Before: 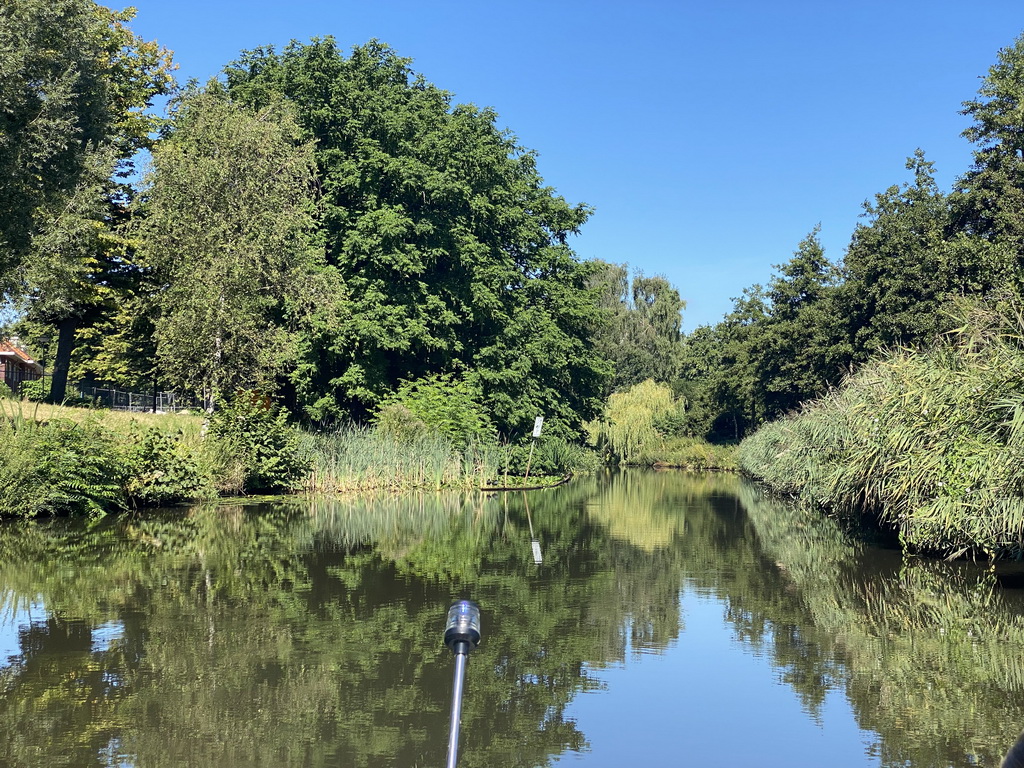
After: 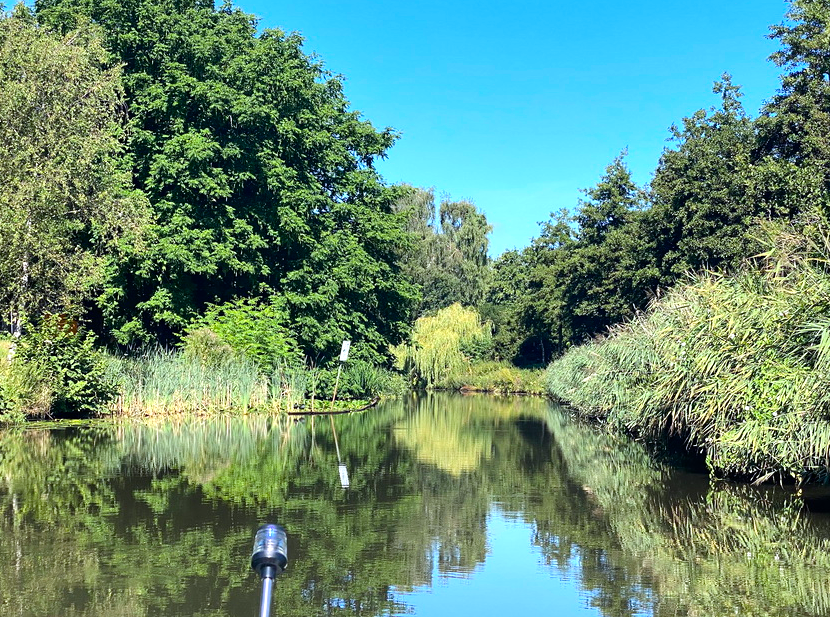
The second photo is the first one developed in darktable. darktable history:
crop: left 18.908%, top 9.924%, right 0%, bottom 9.631%
color calibration: gray › normalize channels true, illuminant as shot in camera, x 0.358, y 0.373, temperature 4628.91 K, gamut compression 0.025
contrast brightness saturation: contrast 0.037, saturation 0.155
tone equalizer: -8 EV -0.399 EV, -7 EV -0.369 EV, -6 EV -0.337 EV, -5 EV -0.221 EV, -3 EV 0.217 EV, -2 EV 0.339 EV, -1 EV 0.392 EV, +0 EV 0.41 EV
shadows and highlights: shadows -10.32, white point adjustment 1.44, highlights 9.18
